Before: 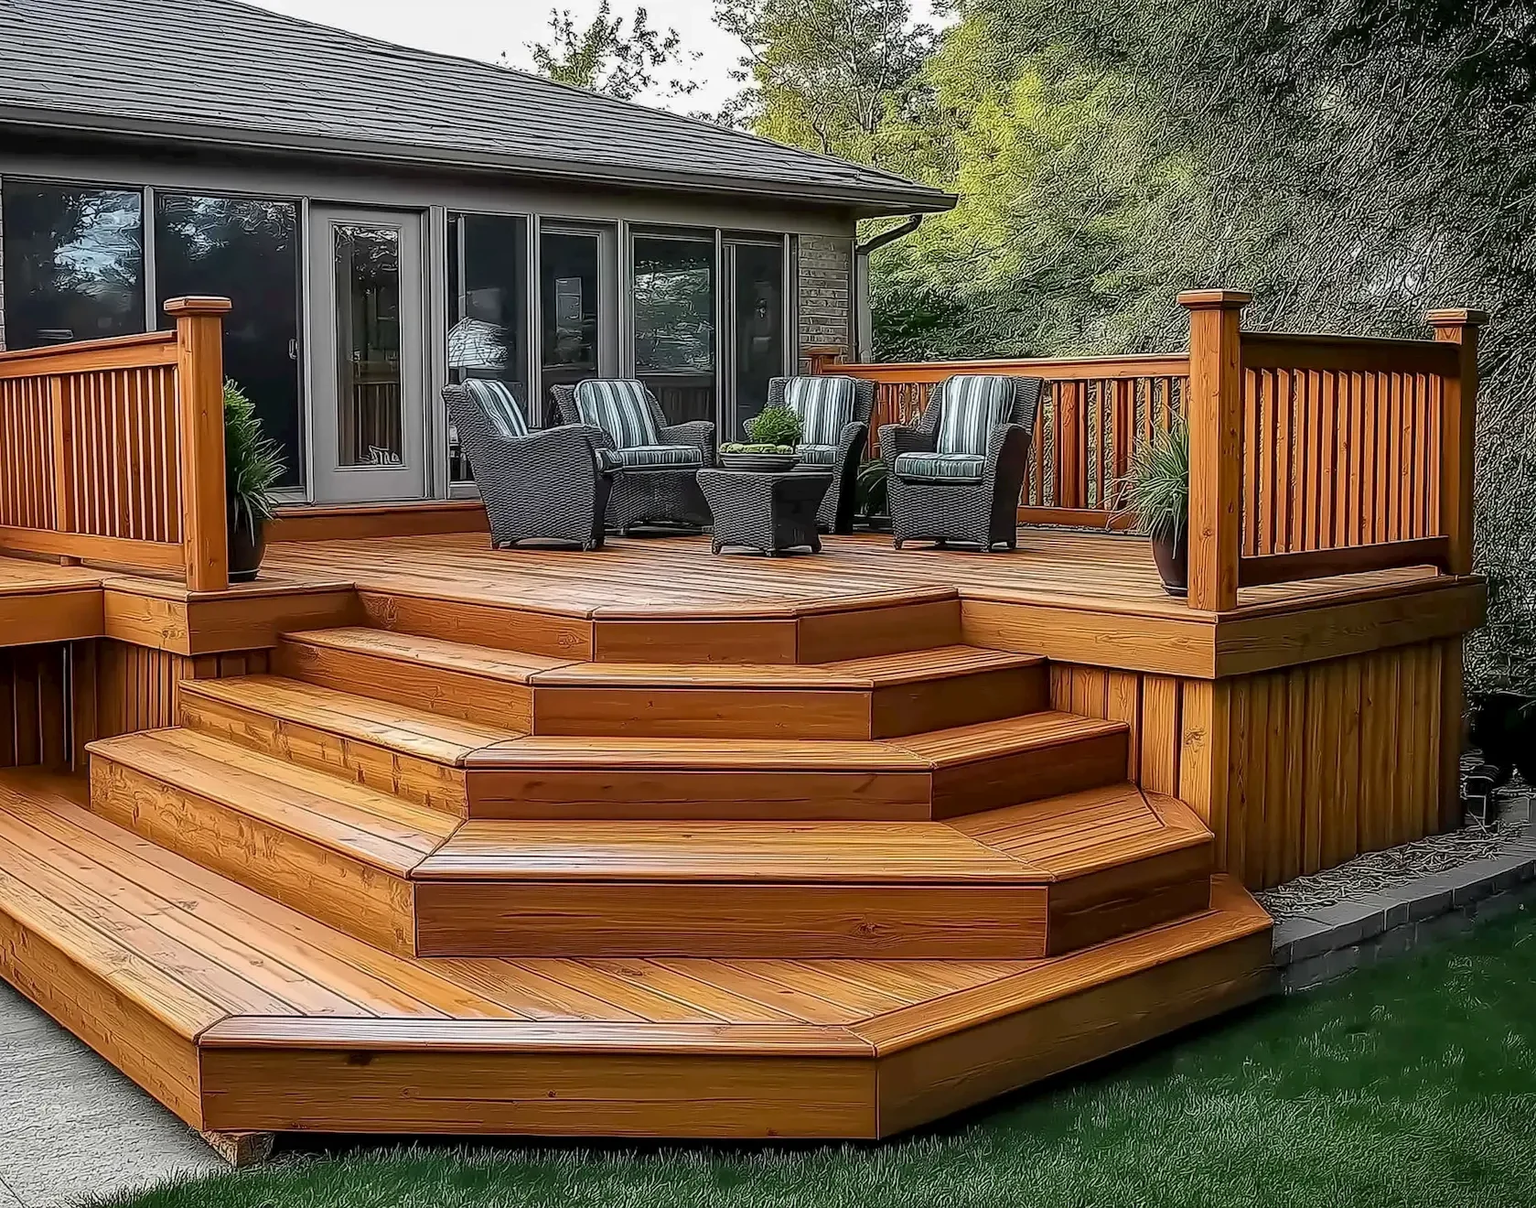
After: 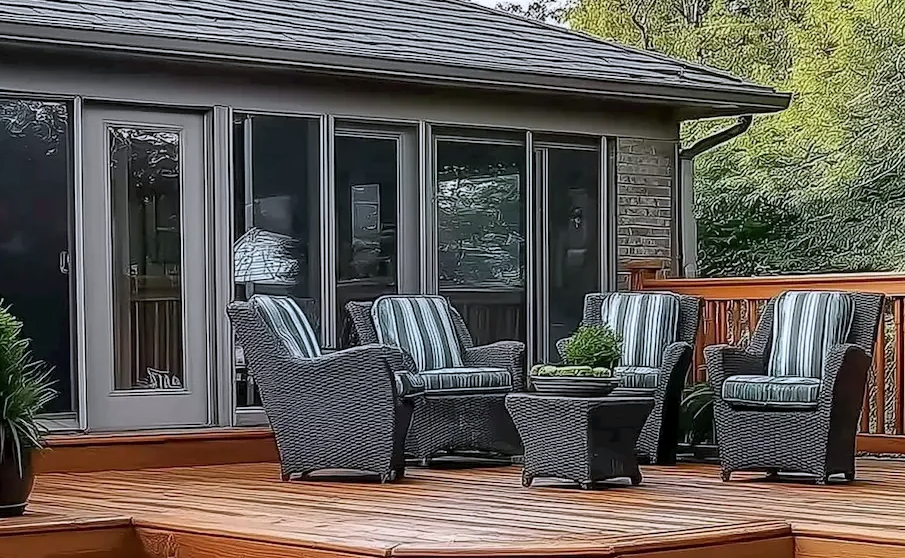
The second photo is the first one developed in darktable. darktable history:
crop: left 15.306%, top 9.065%, right 30.789%, bottom 48.638%
color correction: highlights a* -0.137, highlights b* -5.91, shadows a* -0.137, shadows b* -0.137
